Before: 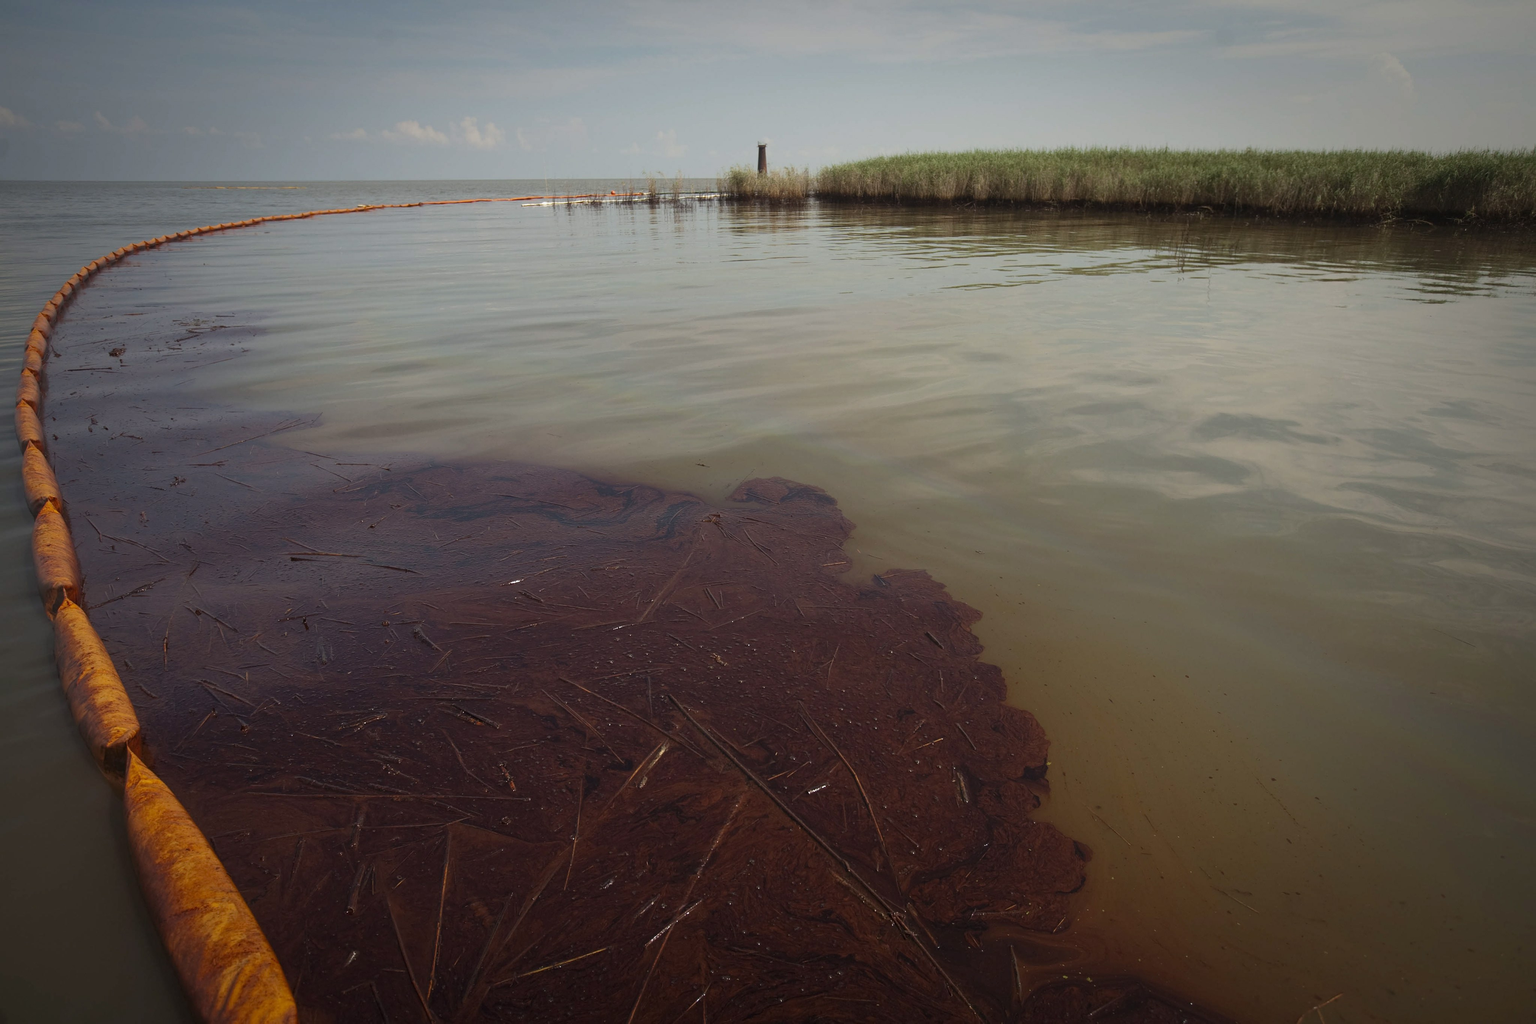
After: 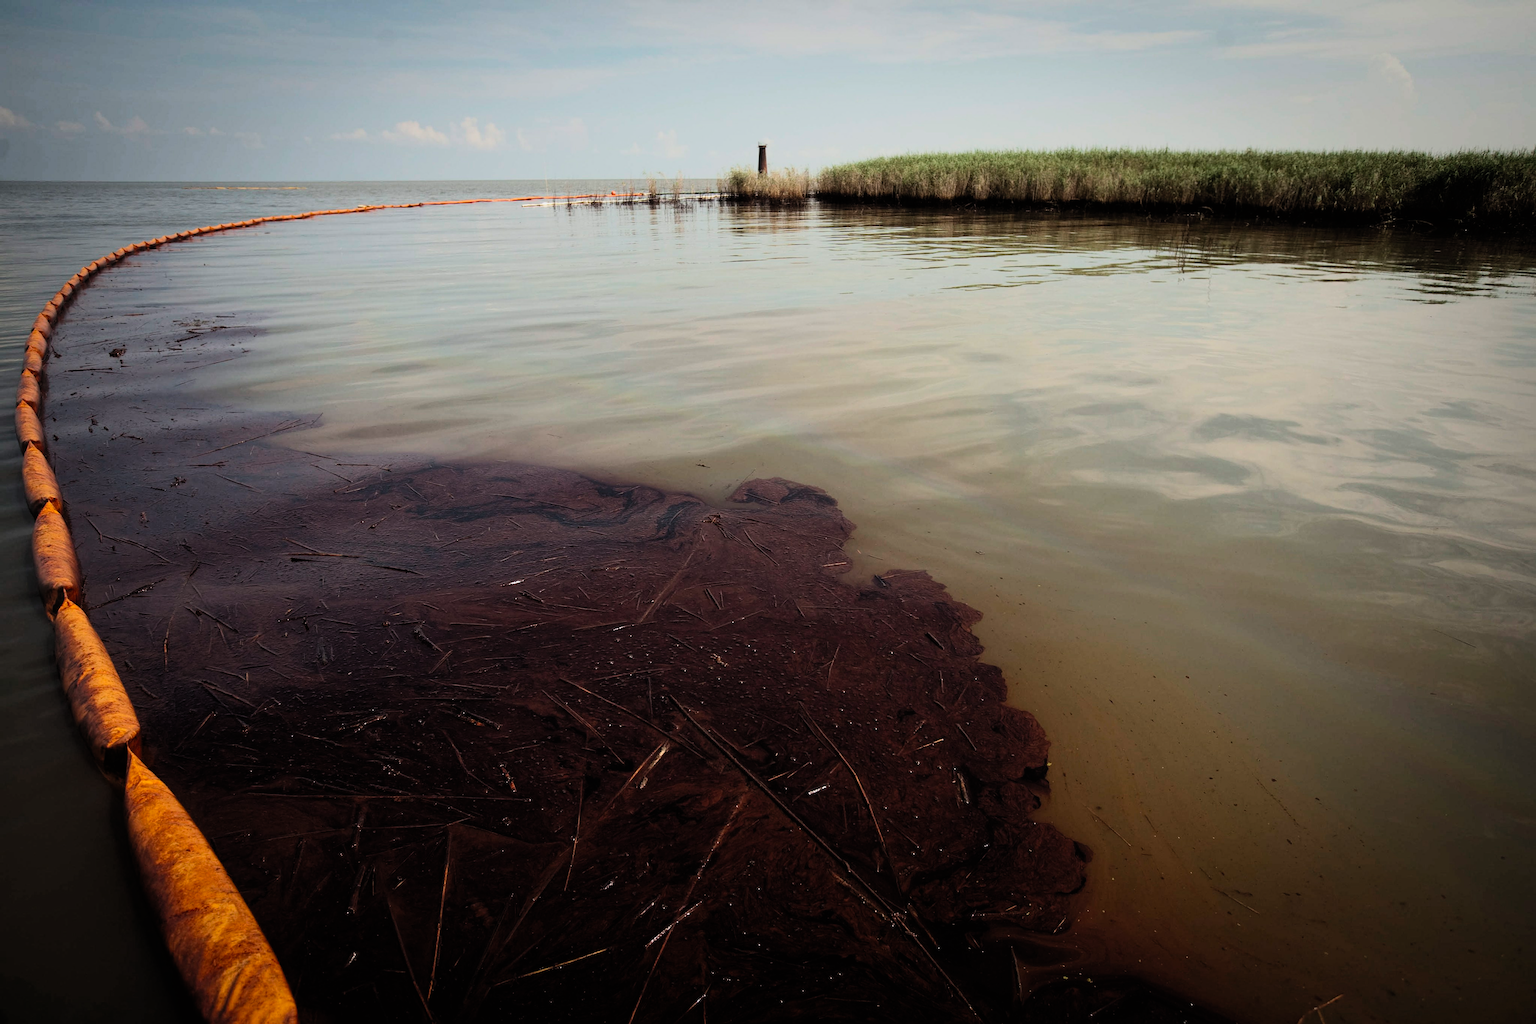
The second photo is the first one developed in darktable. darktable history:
contrast brightness saturation: contrast 0.2, brightness 0.15, saturation 0.14
filmic rgb: black relative exposure -5 EV, hardness 2.88, contrast 1.3
